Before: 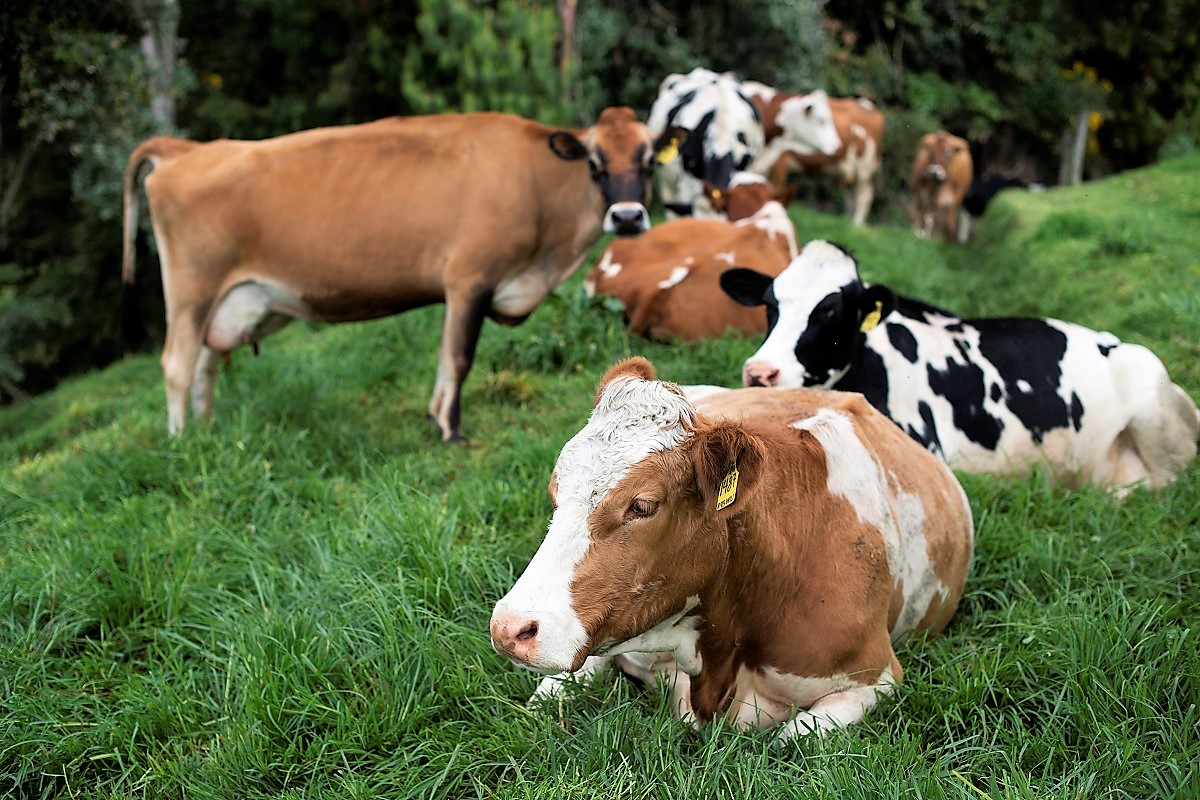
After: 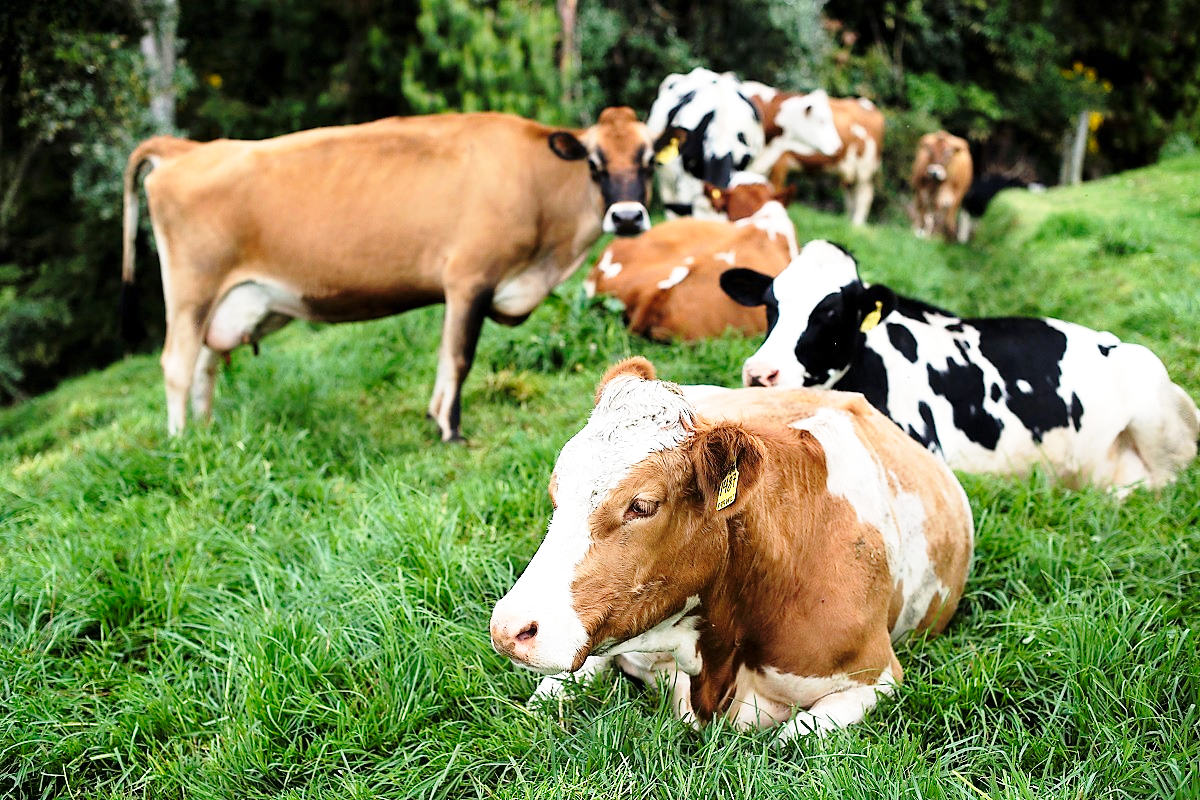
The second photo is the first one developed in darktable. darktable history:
exposure: exposure 0.177 EV, compensate highlight preservation false
base curve: curves: ch0 [(0, 0) (0.028, 0.03) (0.121, 0.232) (0.46, 0.748) (0.859, 0.968) (1, 1)], preserve colors none
